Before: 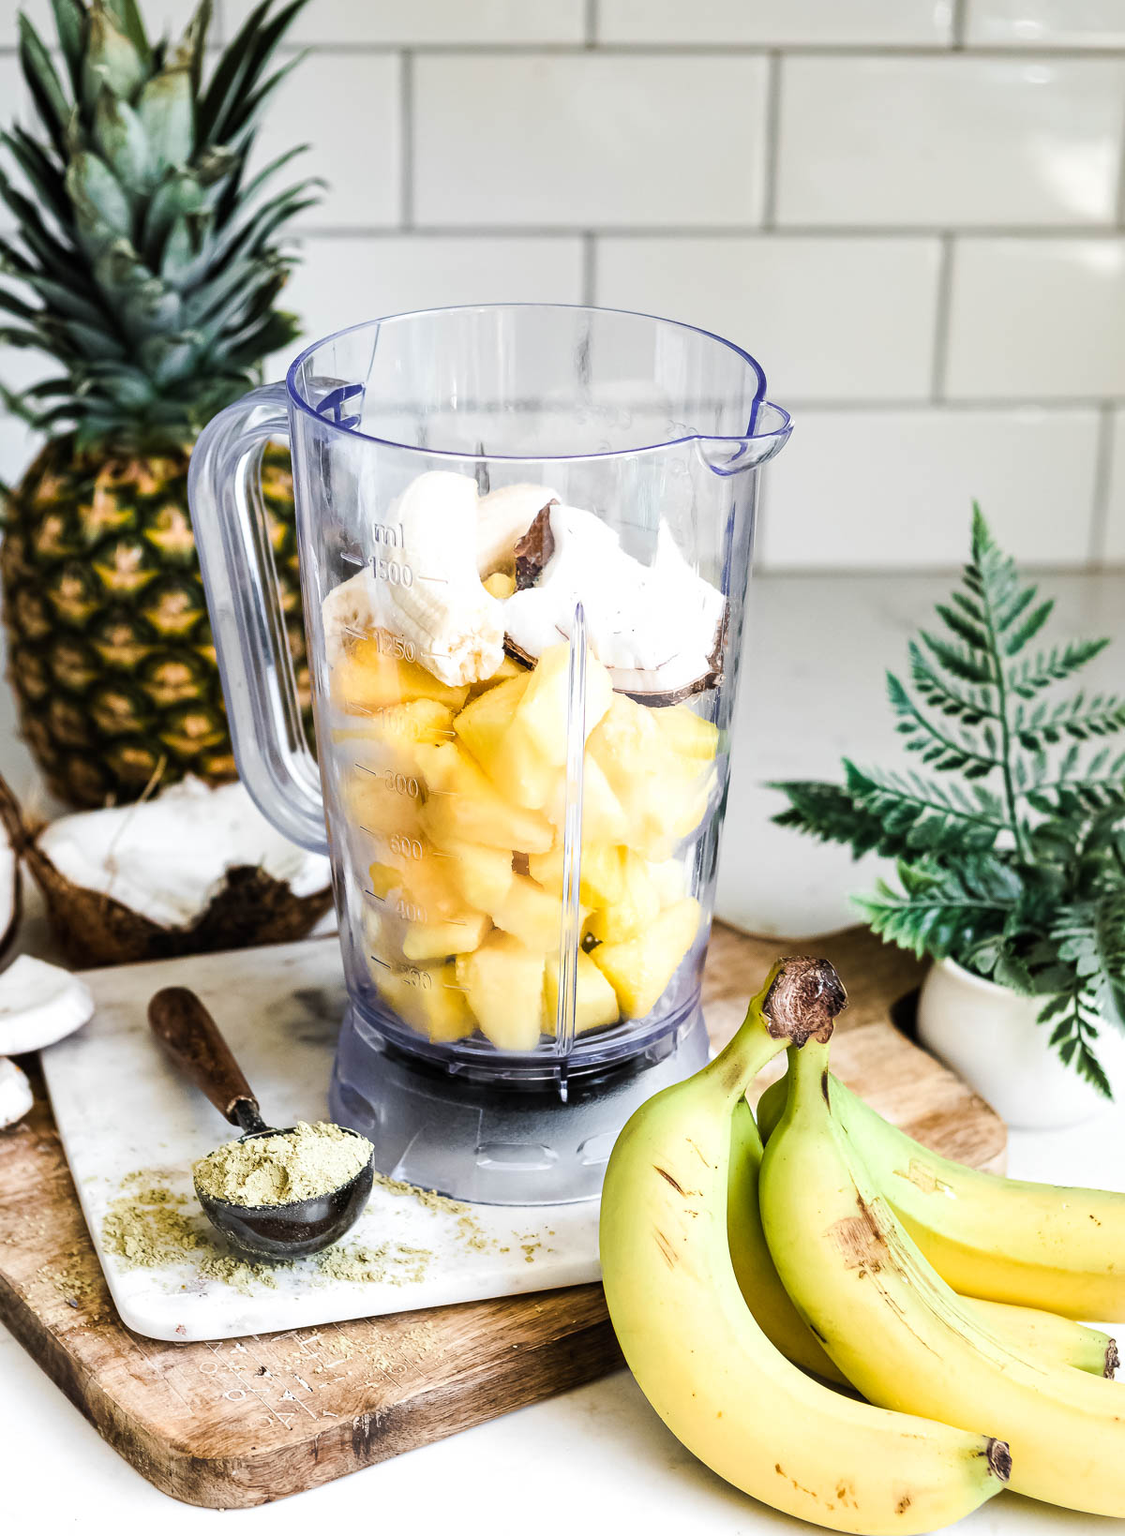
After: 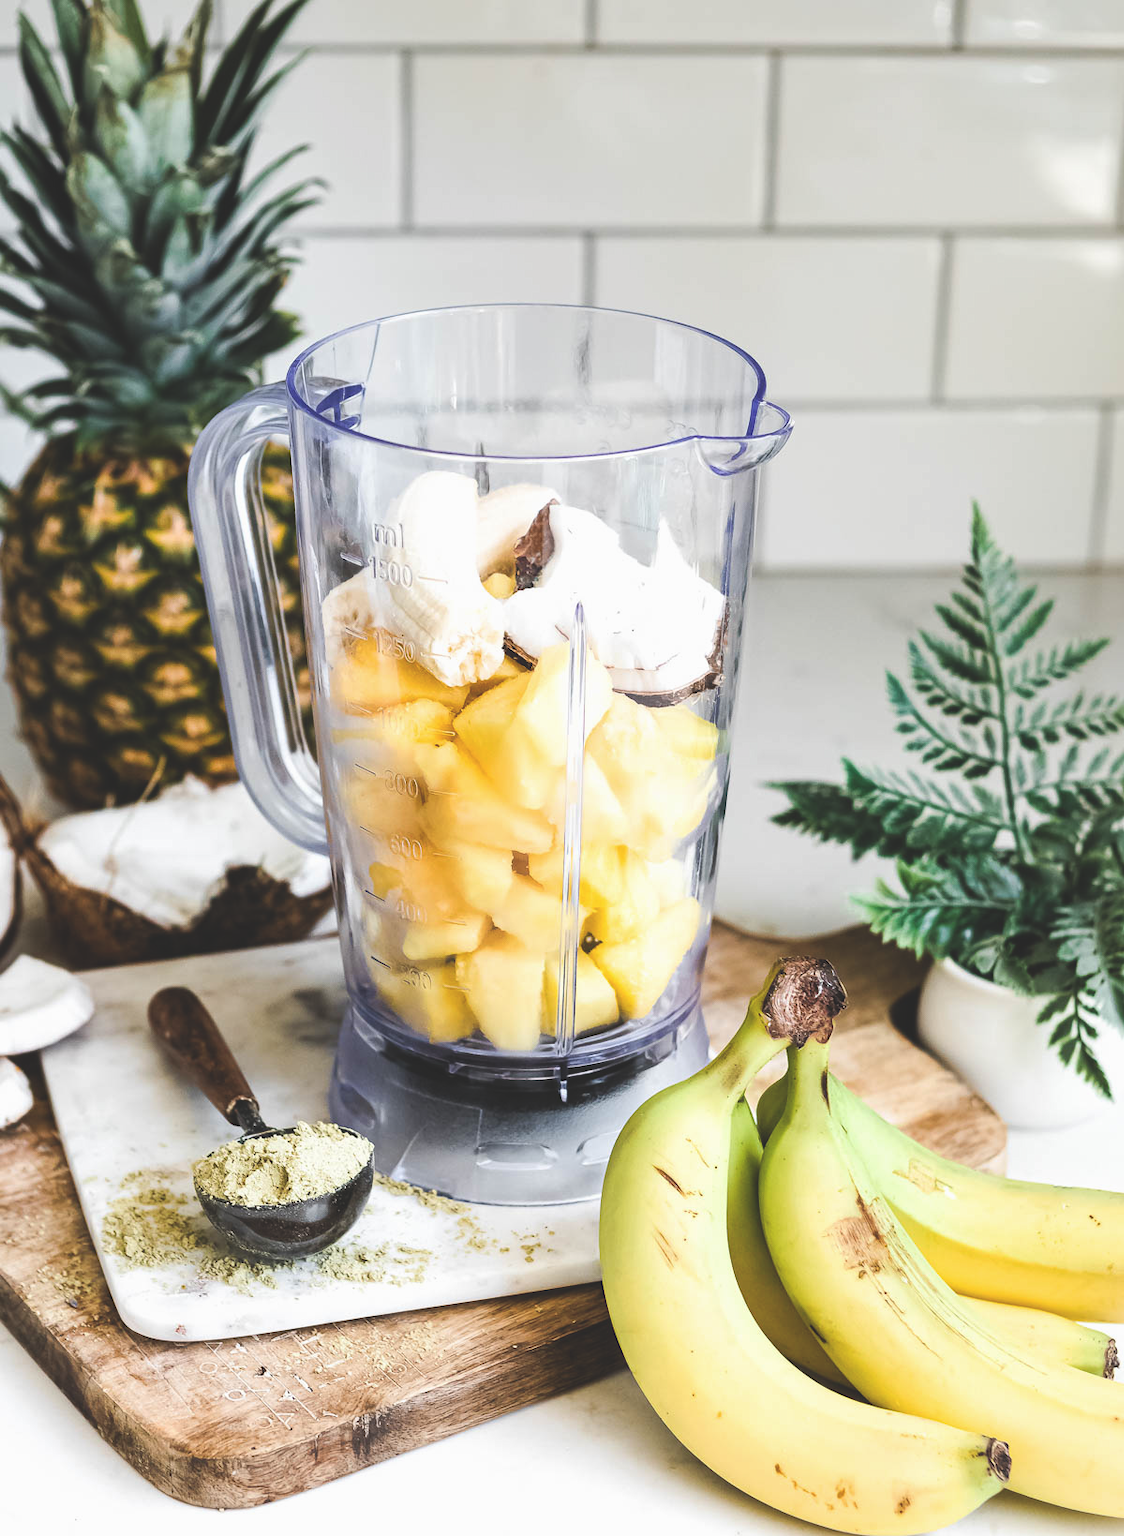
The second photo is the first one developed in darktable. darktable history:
exposure: black level correction -0.021, exposure -0.037 EV, compensate highlight preservation false
